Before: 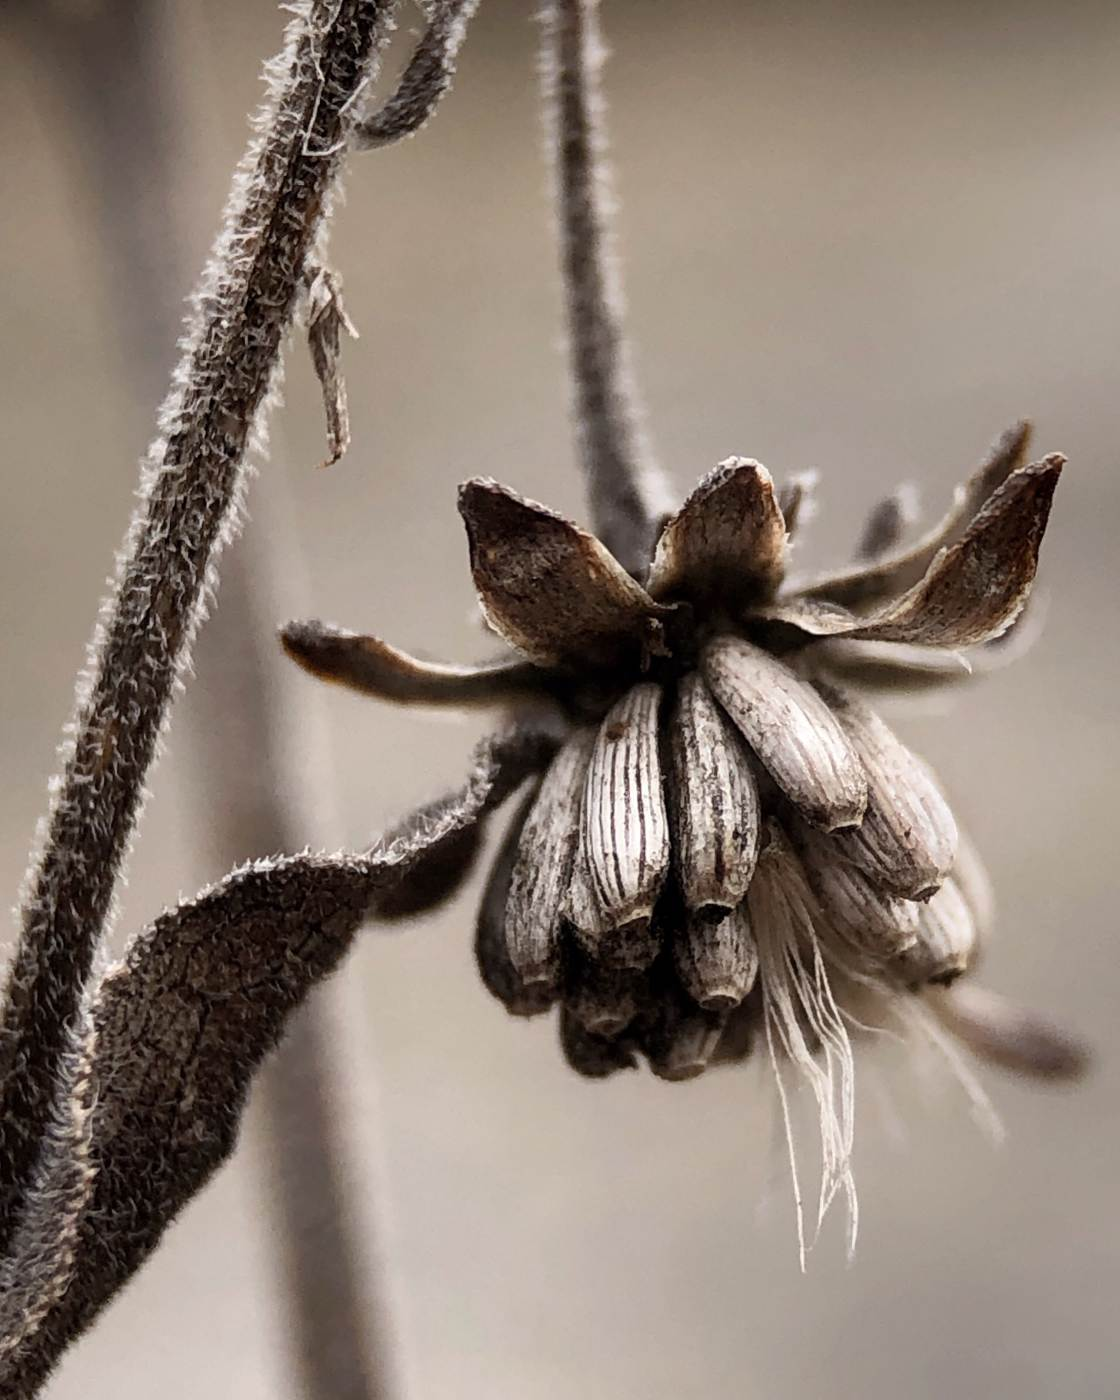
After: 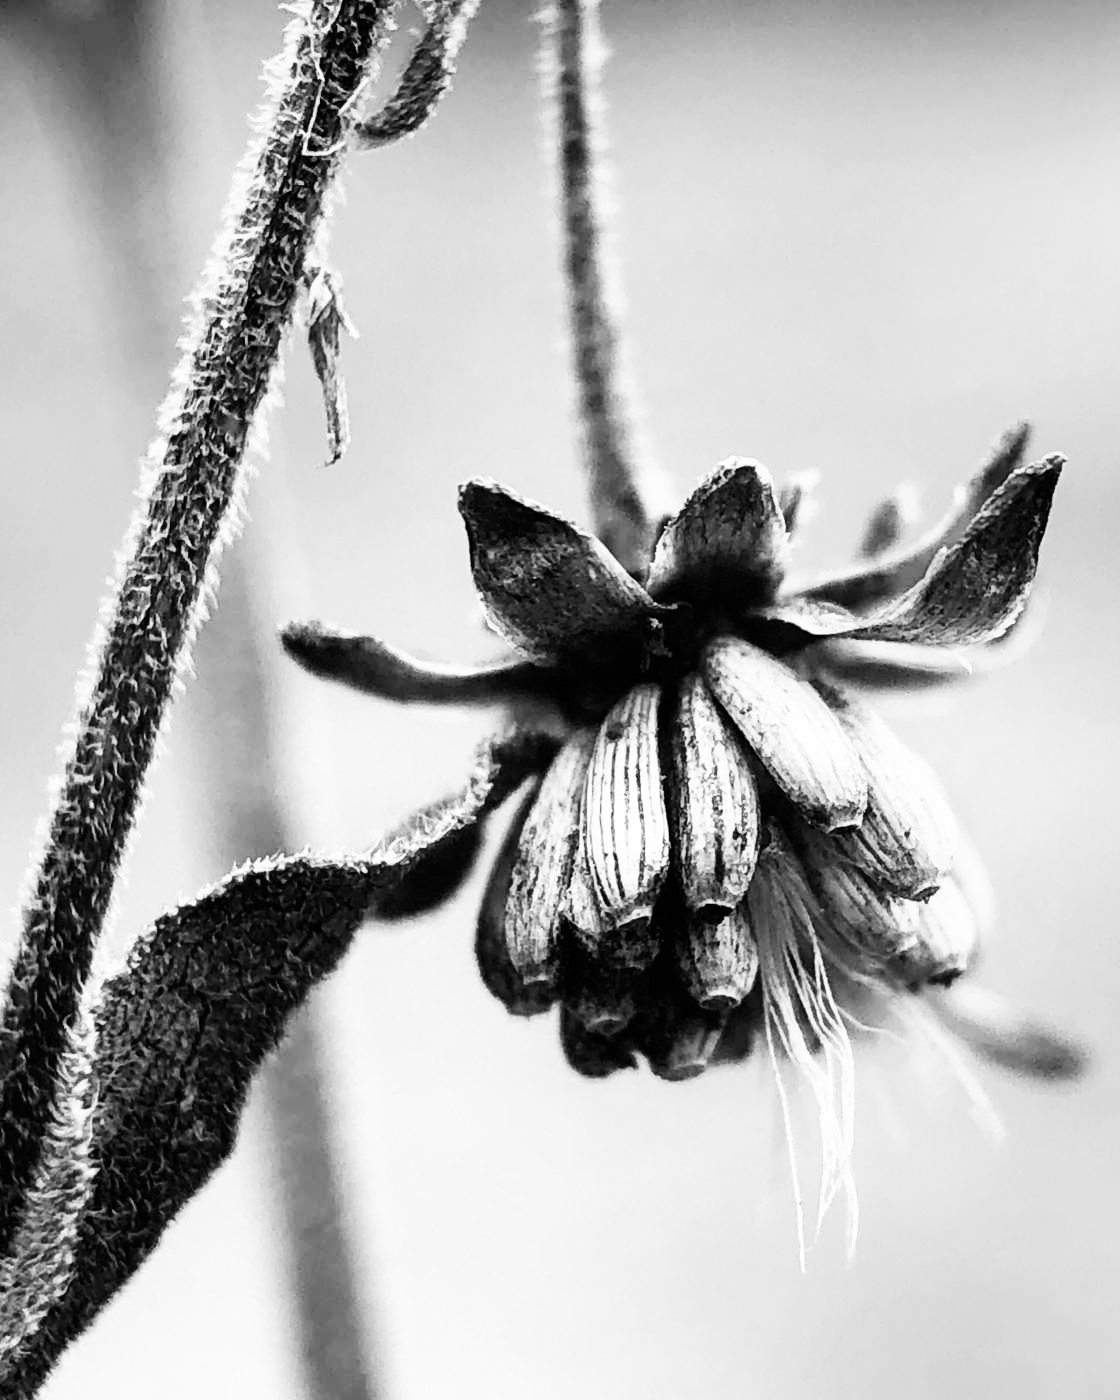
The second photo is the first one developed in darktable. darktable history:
base curve: curves: ch0 [(0, 0) (0.007, 0.004) (0.027, 0.03) (0.046, 0.07) (0.207, 0.54) (0.442, 0.872) (0.673, 0.972) (1, 1)], preserve colors none
monochrome: a -4.13, b 5.16, size 1
white balance: red 1.029, blue 0.92
